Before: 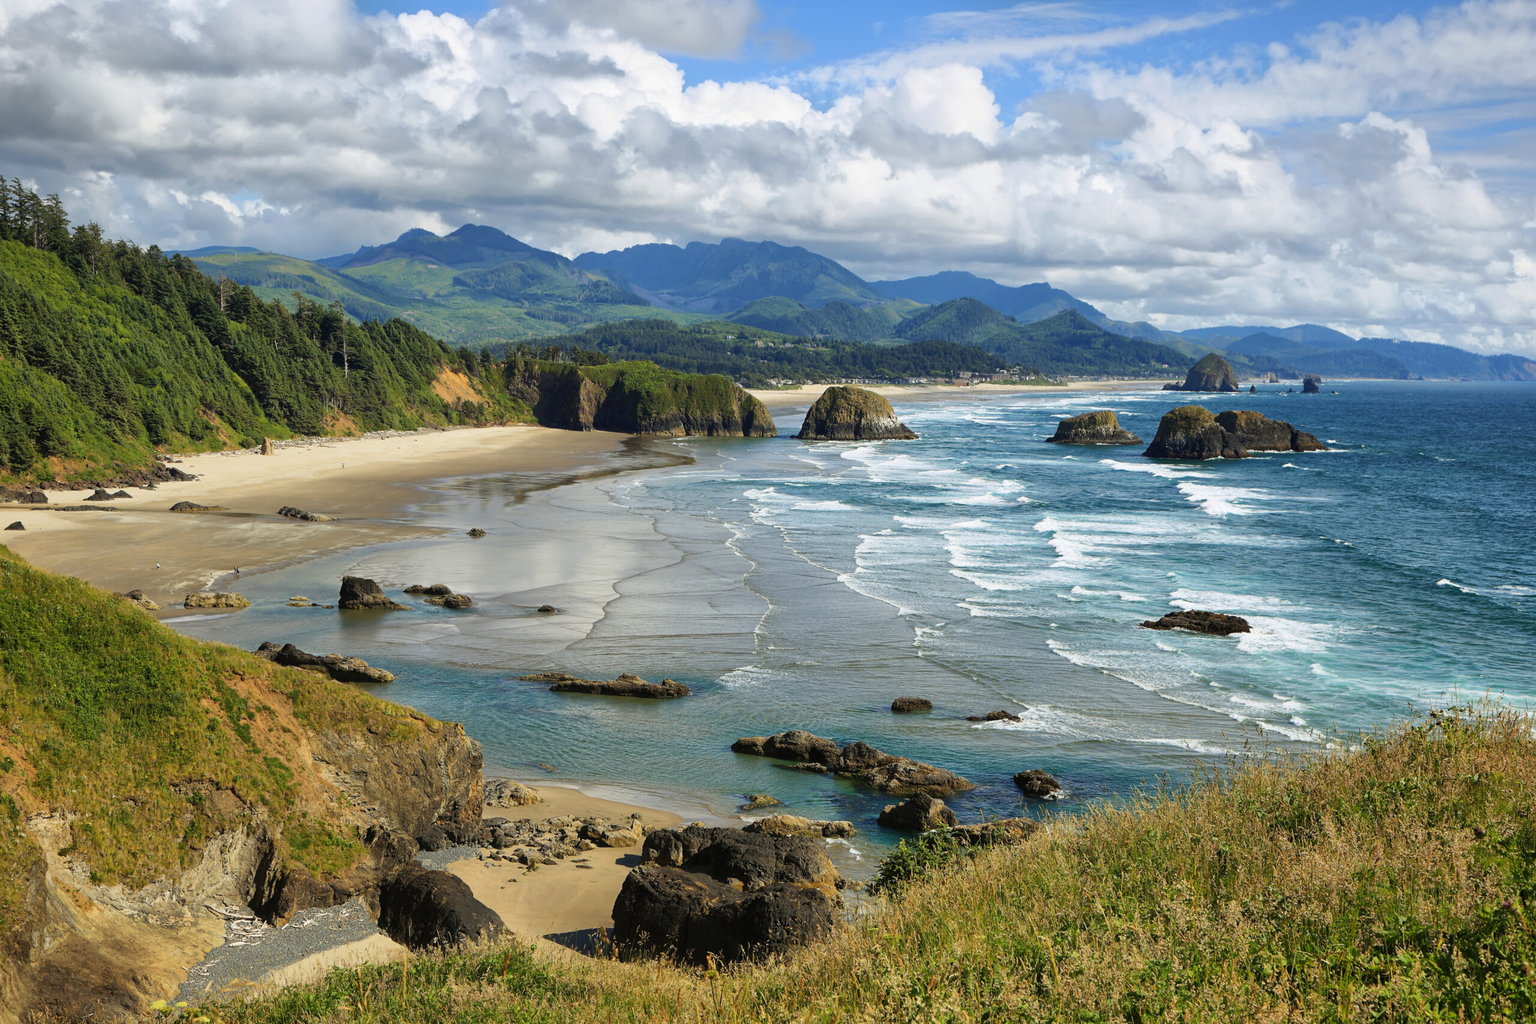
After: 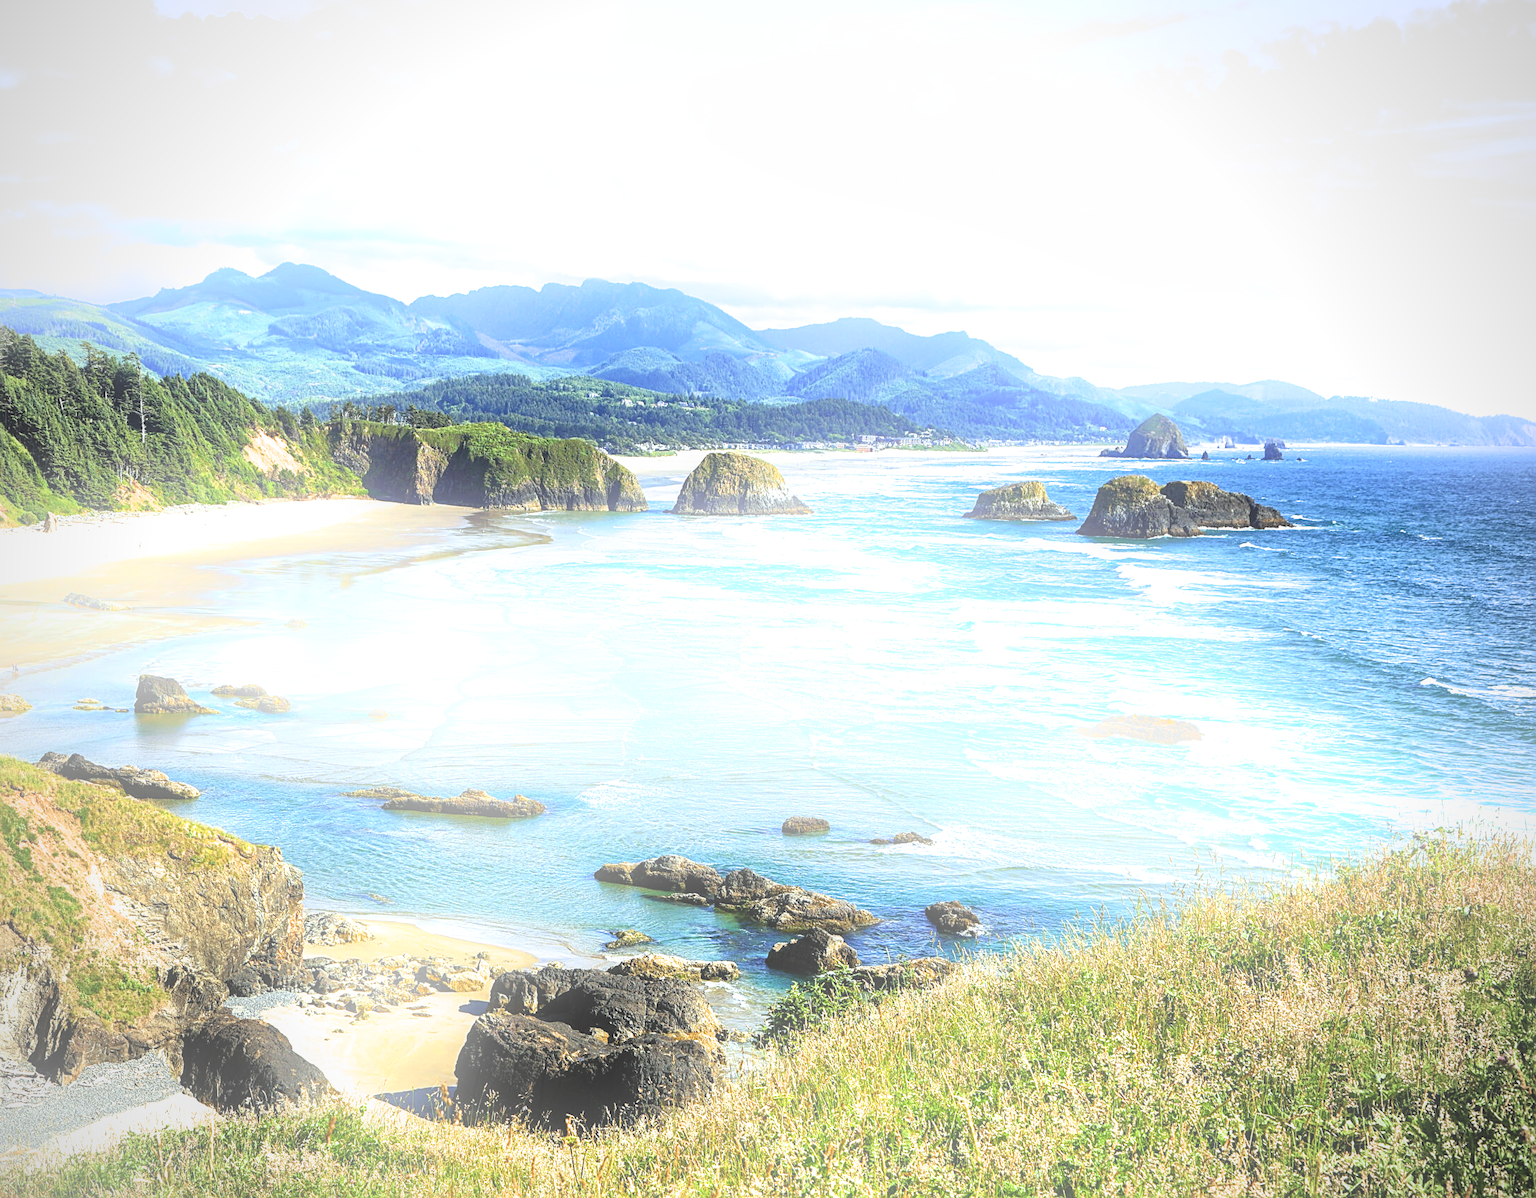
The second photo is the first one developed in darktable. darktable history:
crop and rotate: left 14.584%
vignetting: fall-off radius 60.65%
local contrast: on, module defaults
sharpen: on, module defaults
white balance: red 0.926, green 1.003, blue 1.133
exposure: exposure 1.15 EV, compensate highlight preservation false
bloom: on, module defaults
filmic rgb: white relative exposure 2.34 EV, hardness 6.59
